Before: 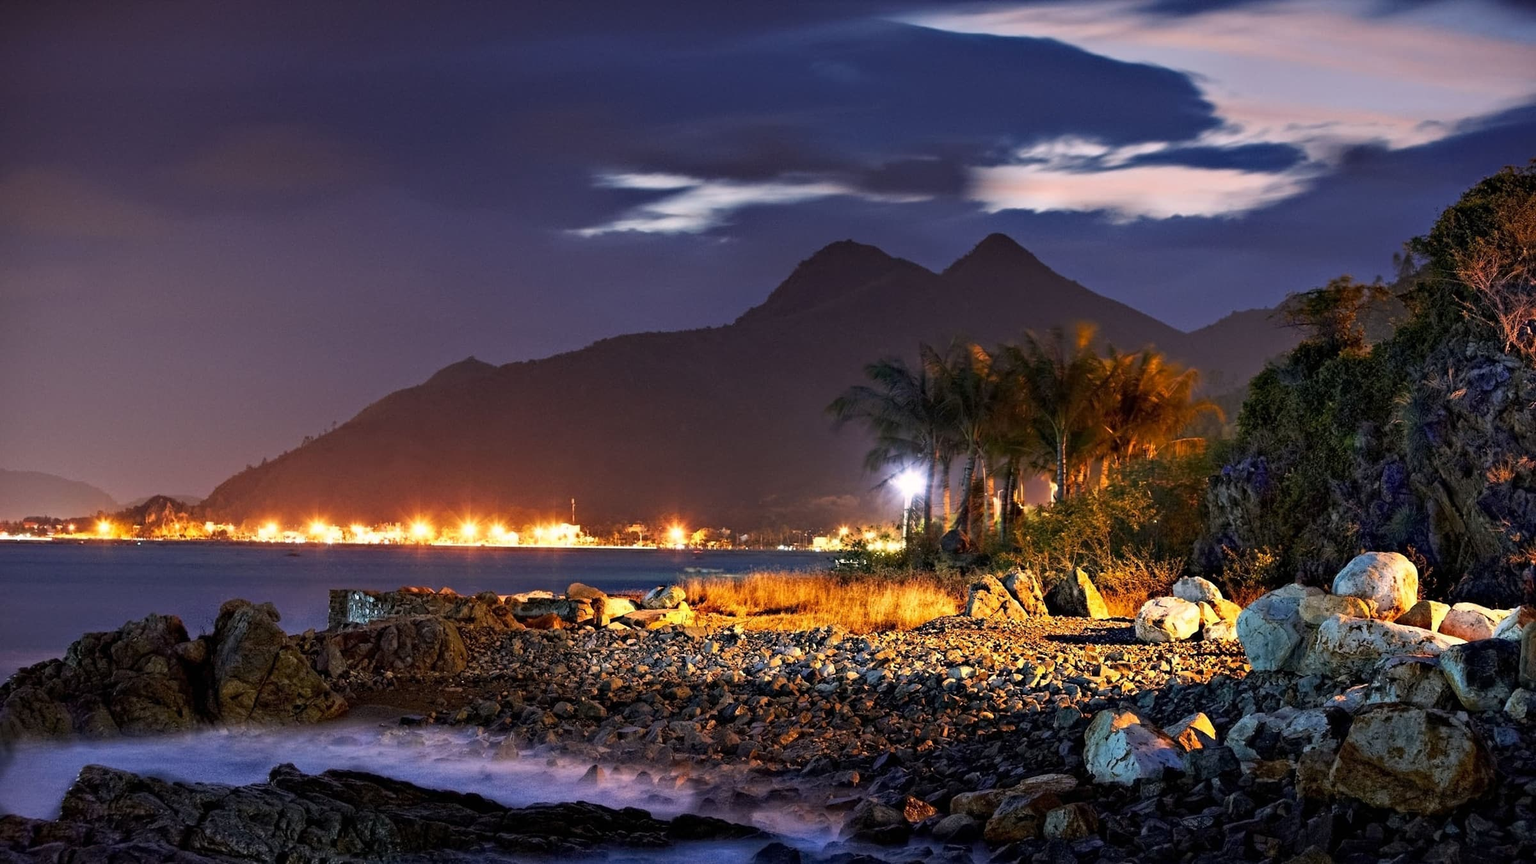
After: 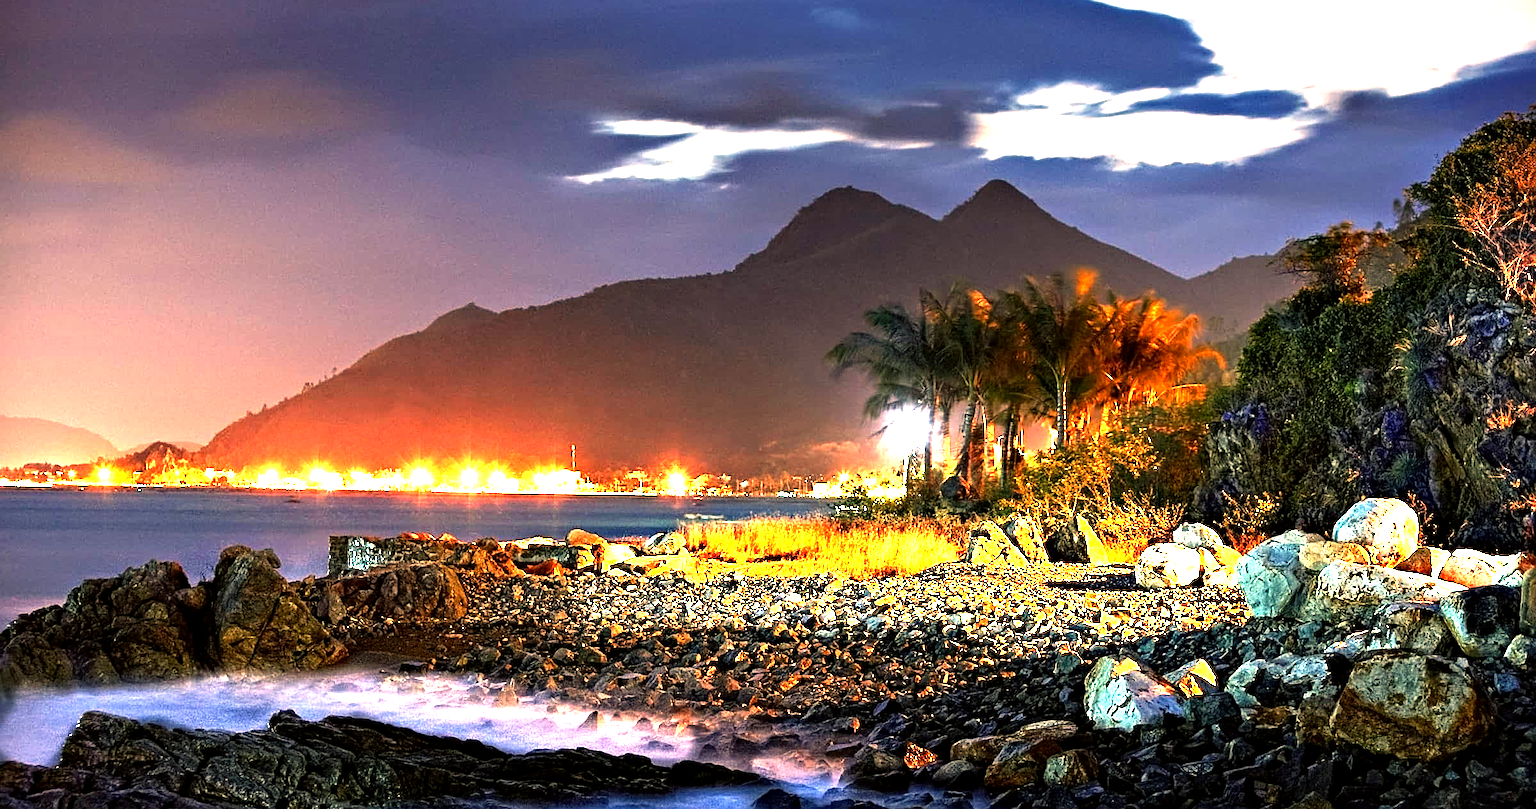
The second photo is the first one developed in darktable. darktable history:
sharpen: on, module defaults
color balance: mode lift, gamma, gain (sRGB), lift [1.014, 0.966, 0.918, 0.87], gamma [0.86, 0.734, 0.918, 0.976], gain [1.063, 1.13, 1.063, 0.86]
crop and rotate: top 6.25%
exposure: exposure 2.003 EV, compensate highlight preservation false
